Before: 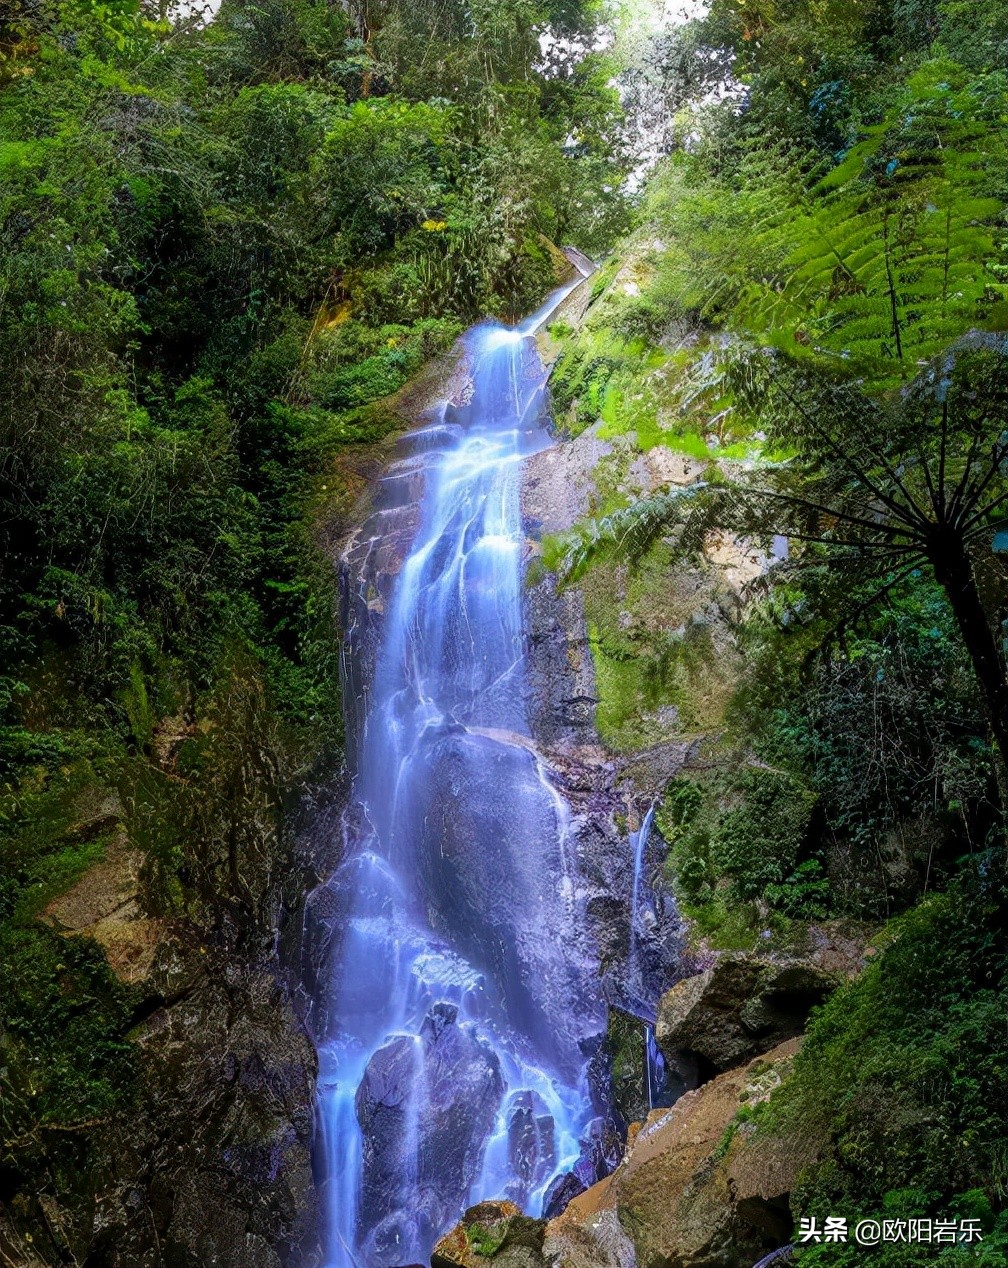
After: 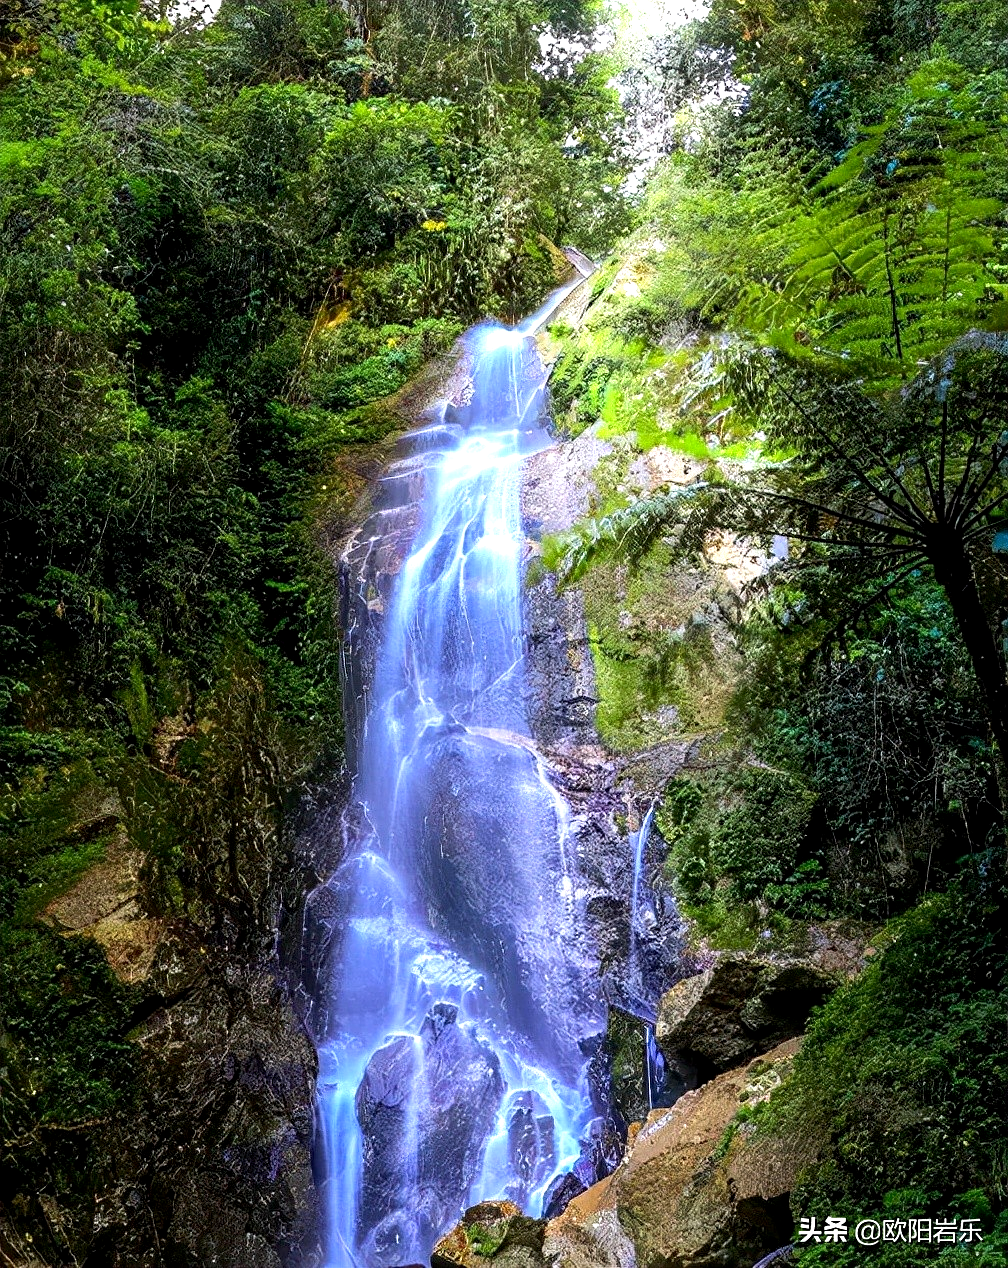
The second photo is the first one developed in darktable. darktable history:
sharpen: amount 0.2
tone equalizer: -8 EV -0.417 EV, -7 EV -0.389 EV, -6 EV -0.333 EV, -5 EV -0.222 EV, -3 EV 0.222 EV, -2 EV 0.333 EV, -1 EV 0.389 EV, +0 EV 0.417 EV, edges refinement/feathering 500, mask exposure compensation -1.57 EV, preserve details no
exposure: black level correction 0.003, exposure 0.383 EV, compensate highlight preservation false
